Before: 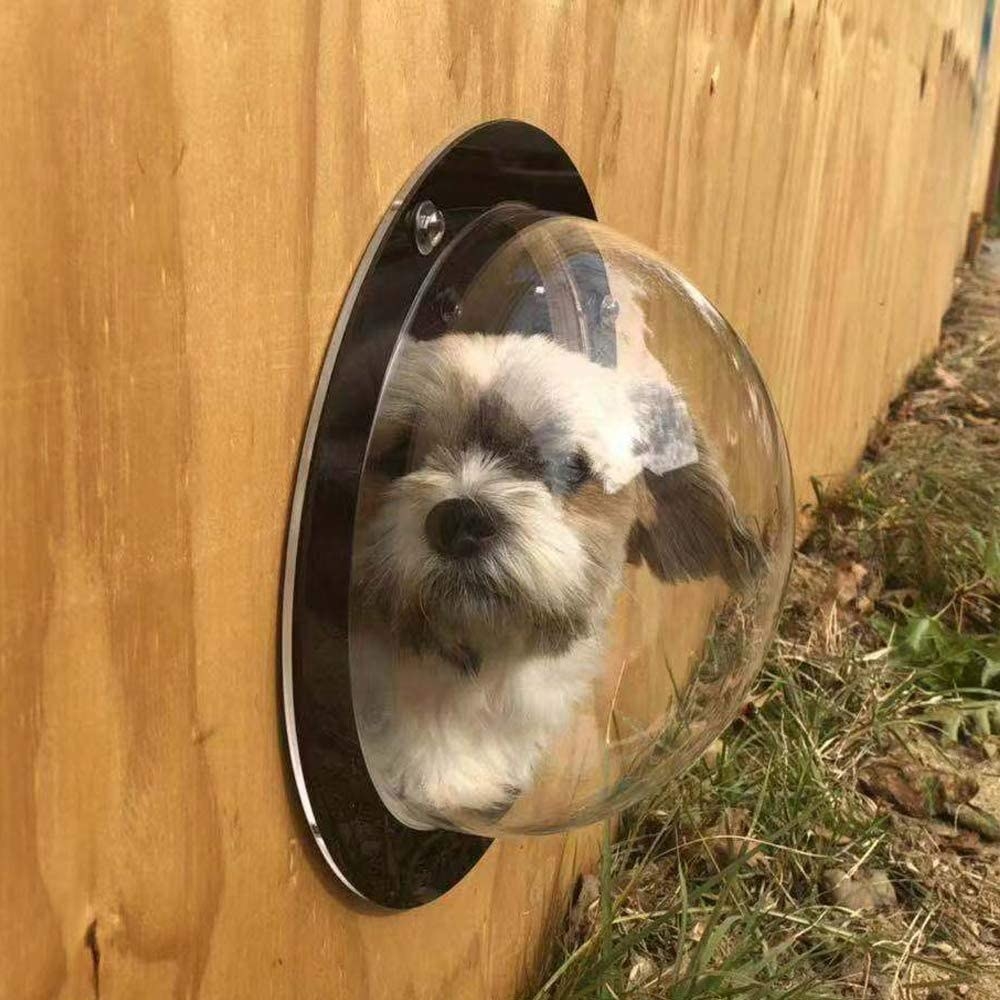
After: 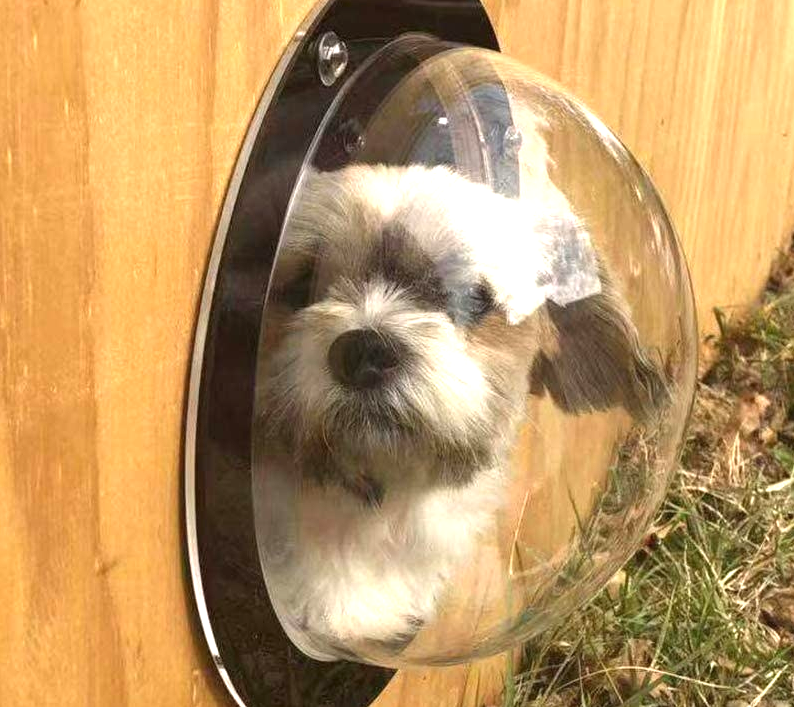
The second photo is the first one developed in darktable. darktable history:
exposure: black level correction 0, exposure 0.7 EV, compensate exposure bias true, compensate highlight preservation false
crop: left 9.712%, top 16.928%, right 10.845%, bottom 12.332%
